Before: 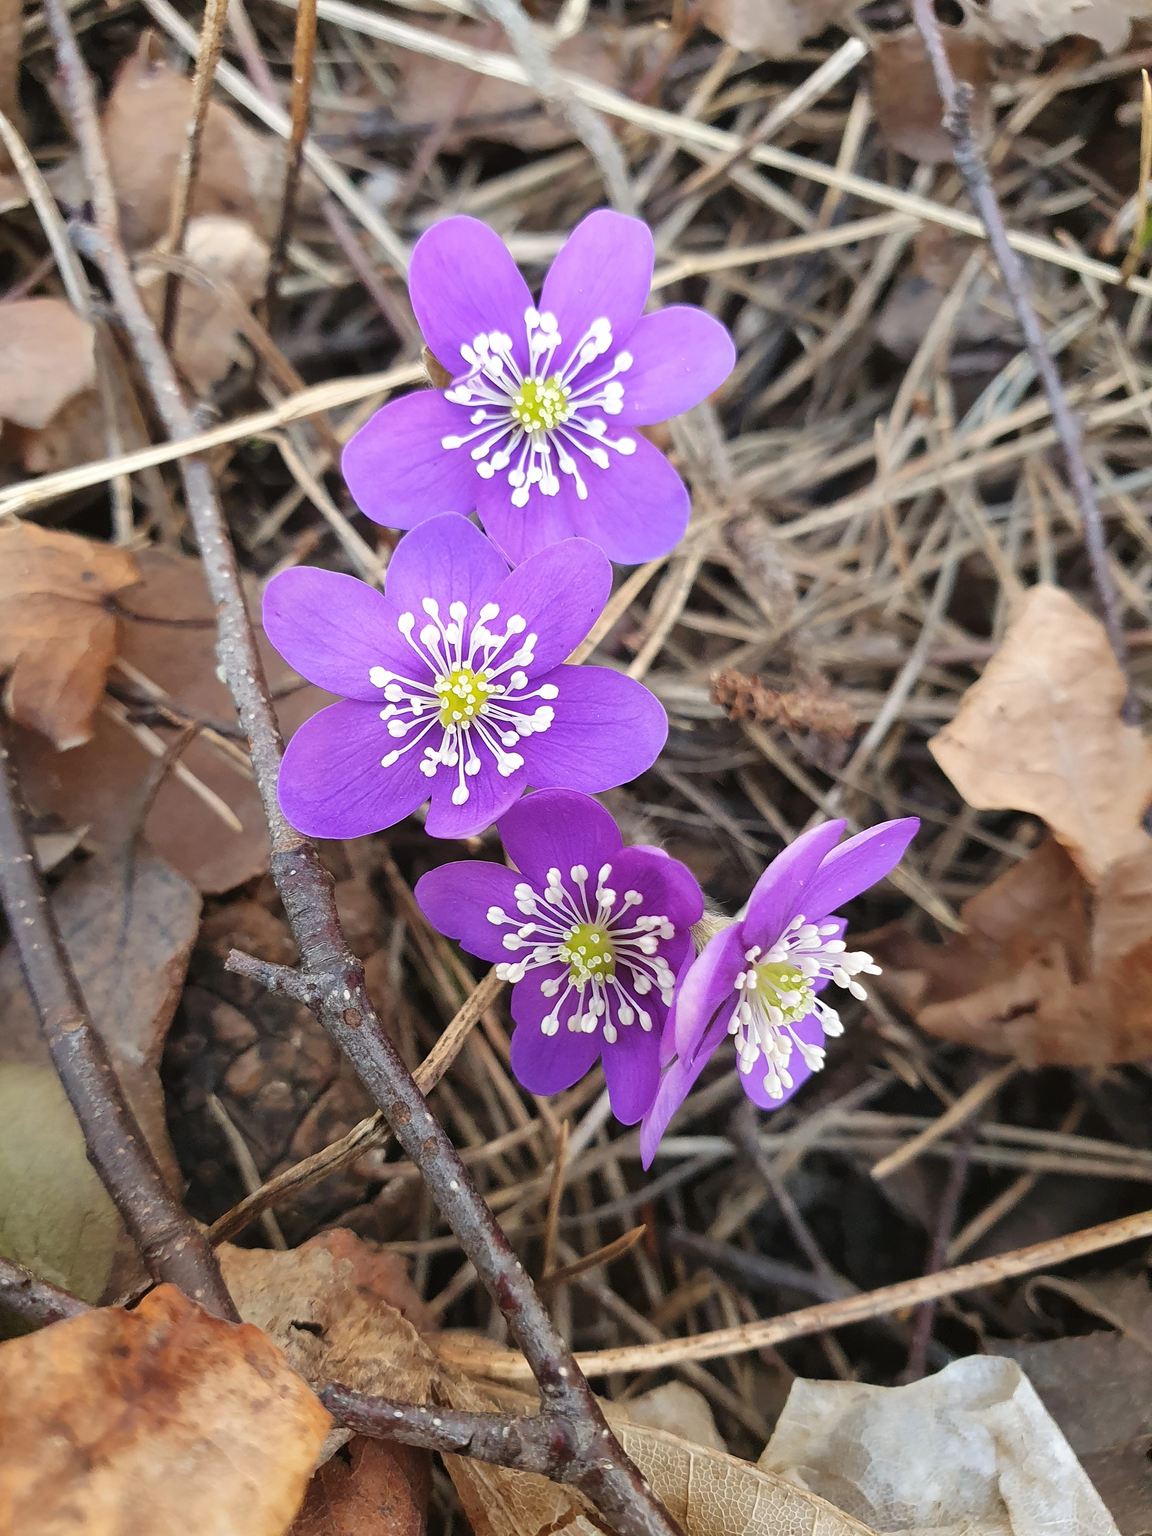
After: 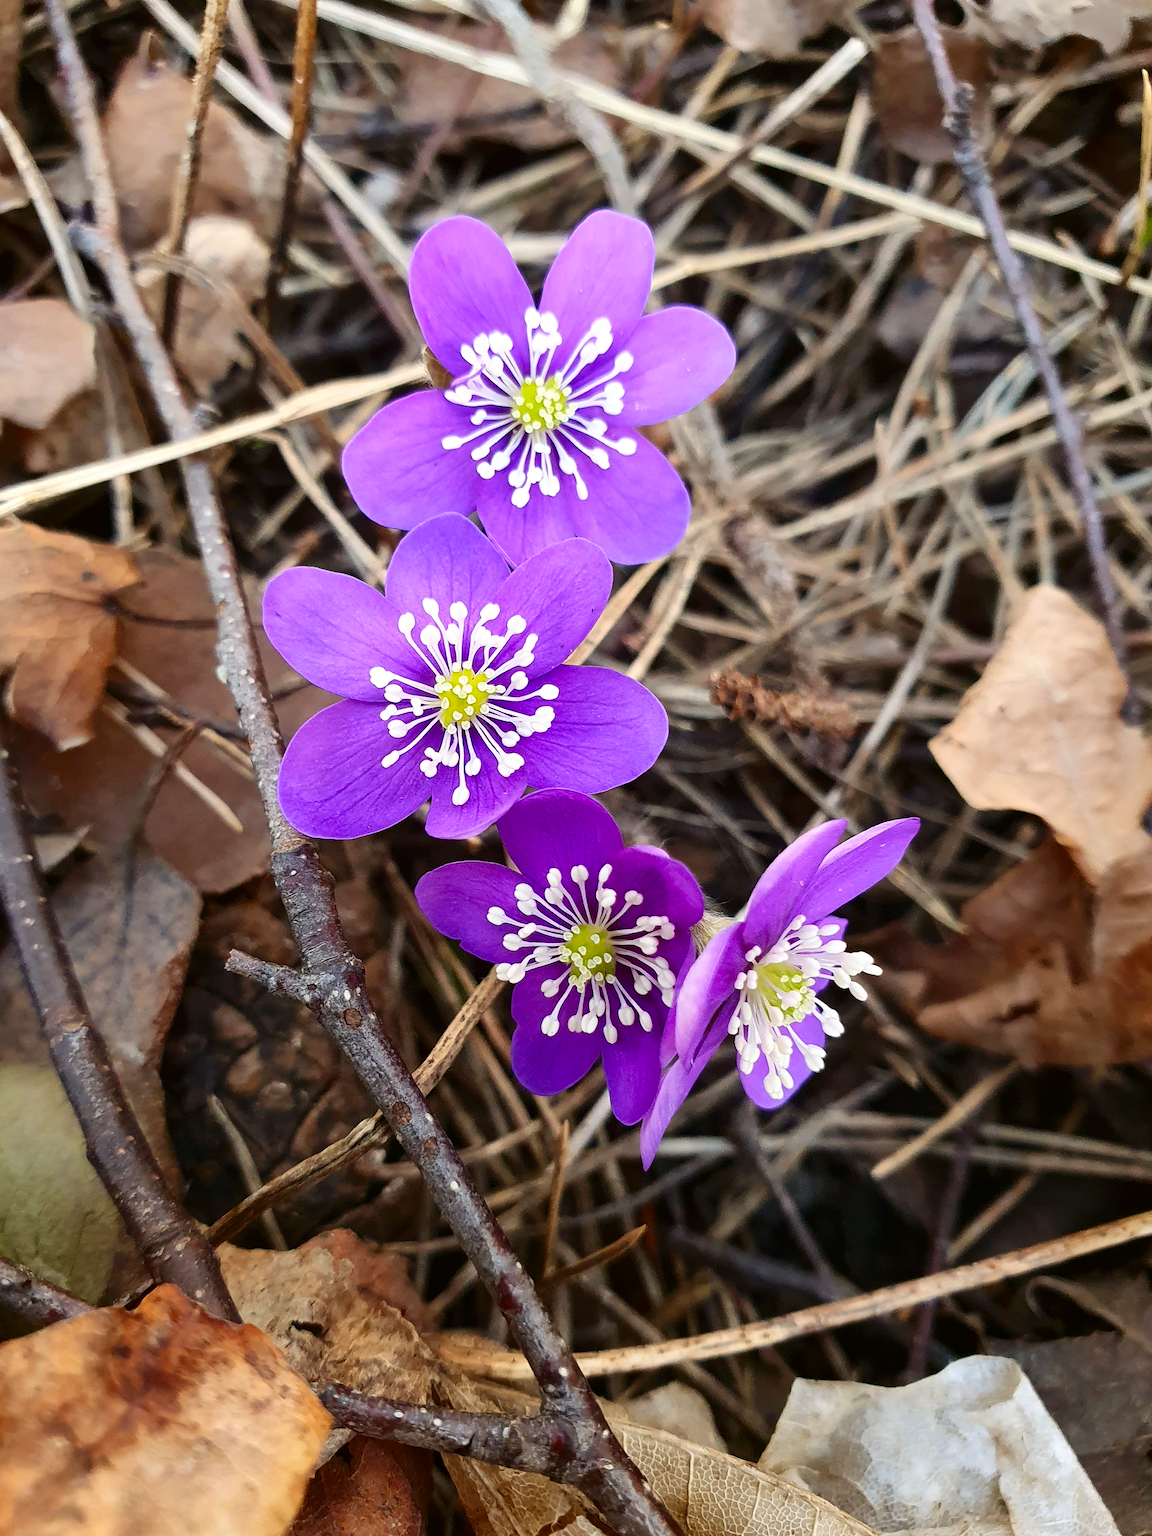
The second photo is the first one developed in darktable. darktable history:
contrast brightness saturation: contrast 0.188, brightness -0.103, saturation 0.211
